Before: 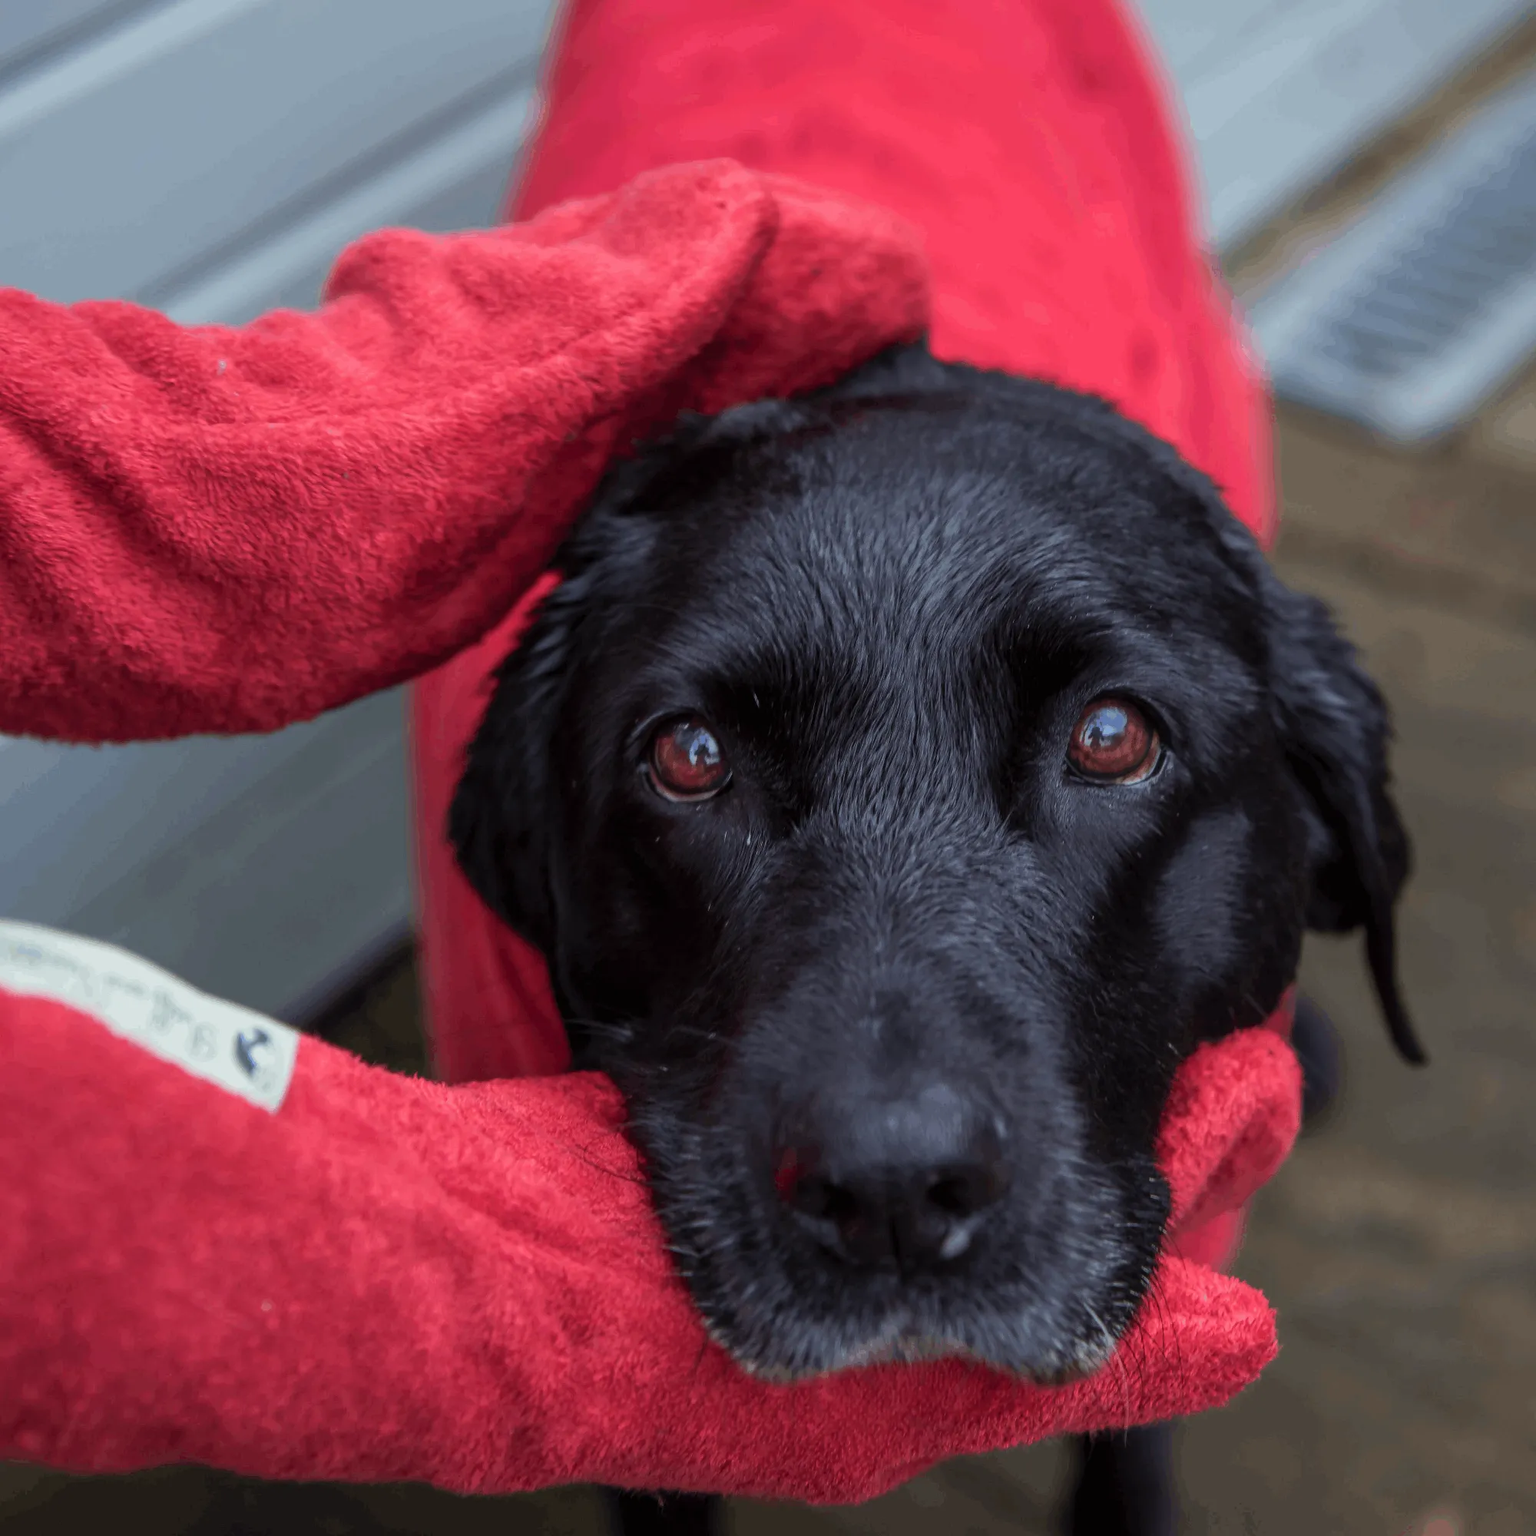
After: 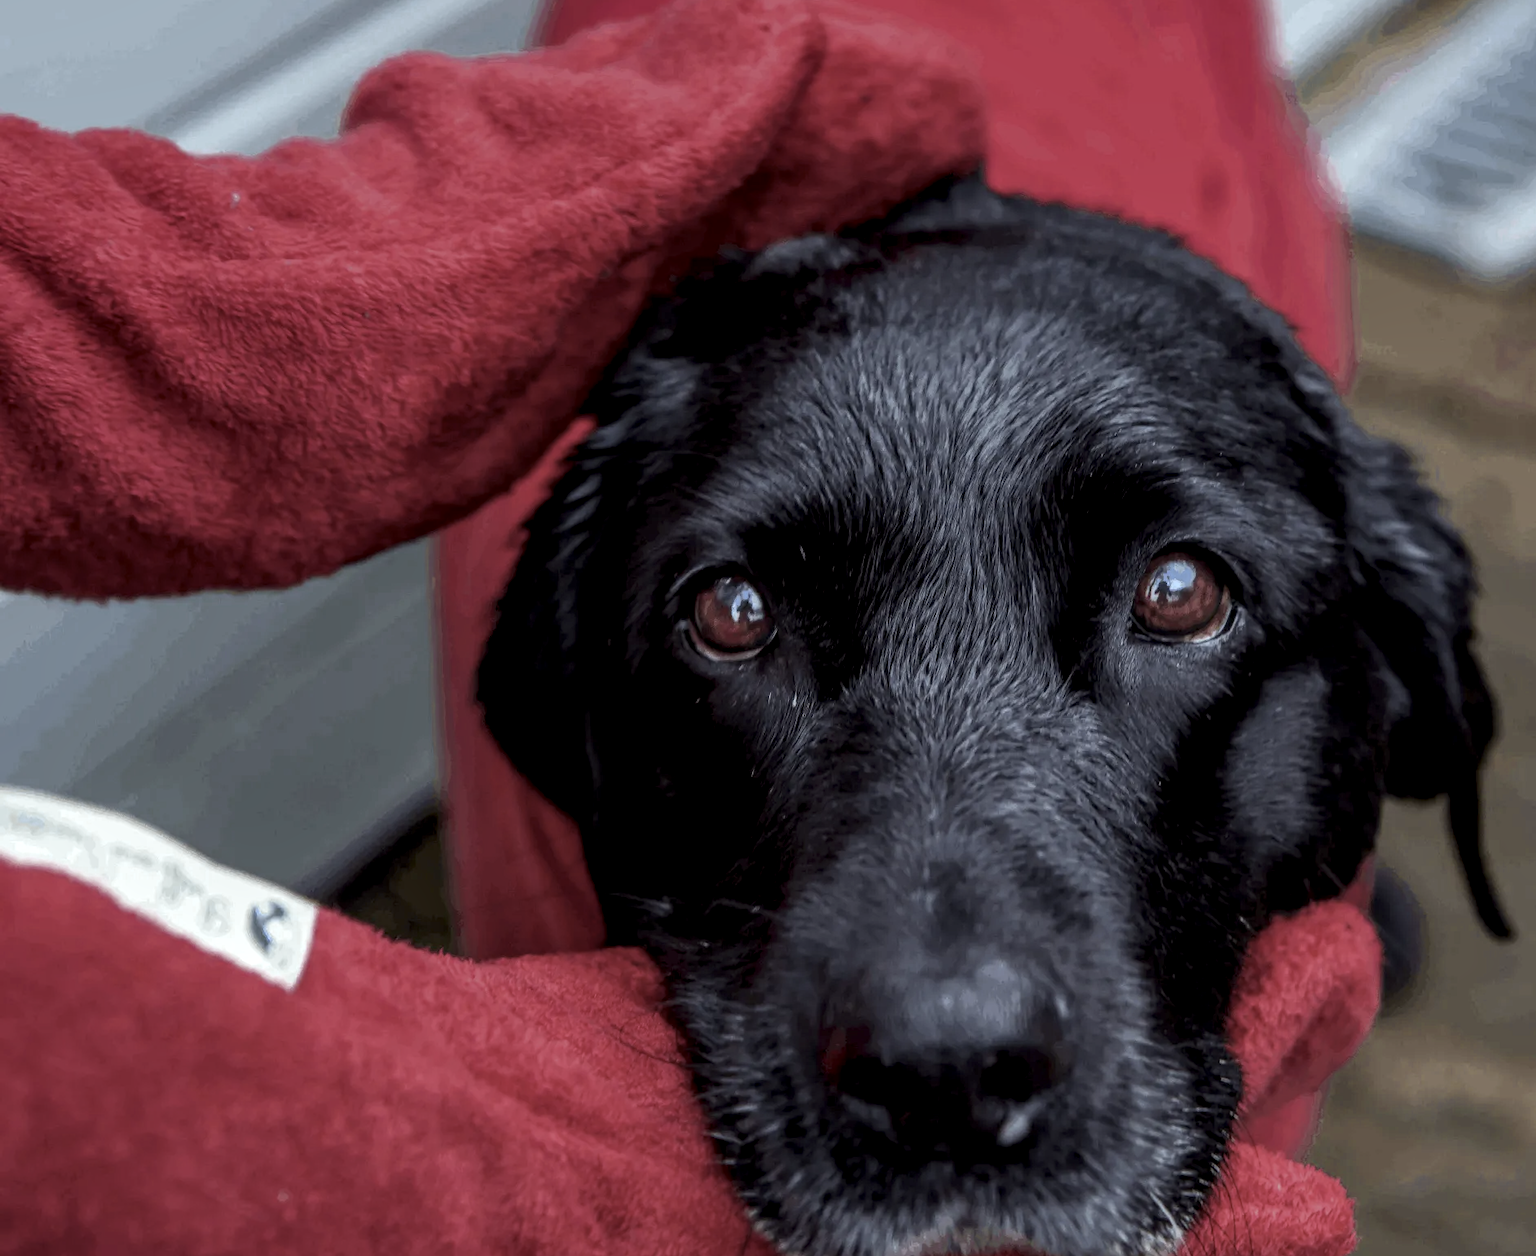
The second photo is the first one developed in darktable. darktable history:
local contrast: detail 150%
crop and rotate: angle 0.03°, top 11.643%, right 5.651%, bottom 11.189%
color zones: curves: ch0 [(0.004, 0.306) (0.107, 0.448) (0.252, 0.656) (0.41, 0.398) (0.595, 0.515) (0.768, 0.628)]; ch1 [(0.07, 0.323) (0.151, 0.452) (0.252, 0.608) (0.346, 0.221) (0.463, 0.189) (0.61, 0.368) (0.735, 0.395) (0.921, 0.412)]; ch2 [(0, 0.476) (0.132, 0.512) (0.243, 0.512) (0.397, 0.48) (0.522, 0.376) (0.634, 0.536) (0.761, 0.46)]
